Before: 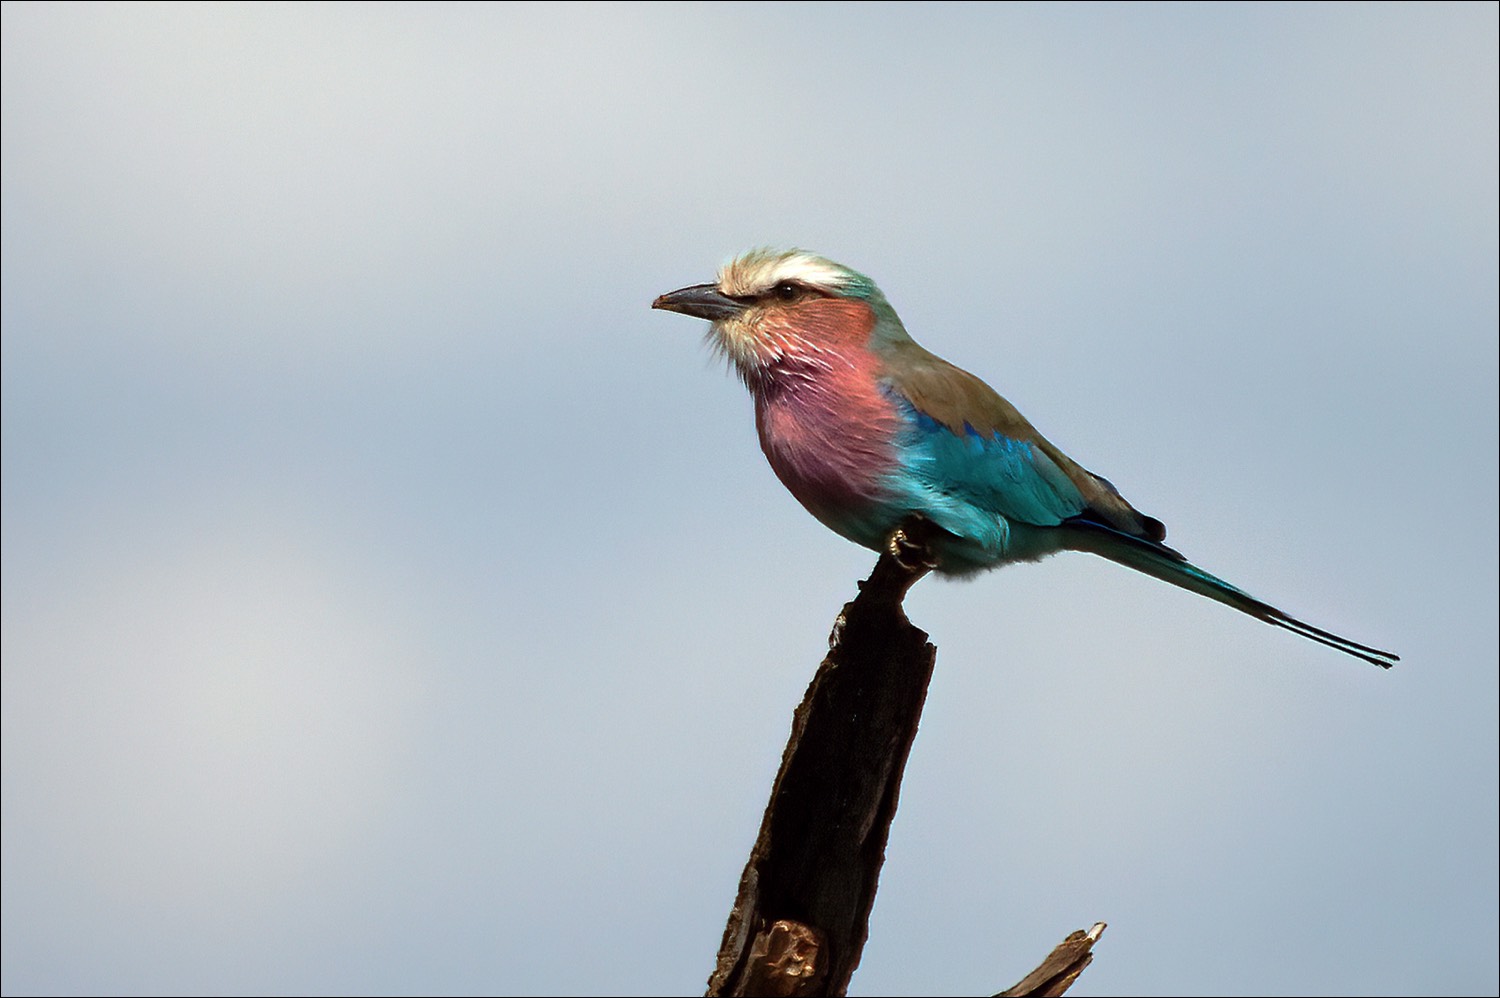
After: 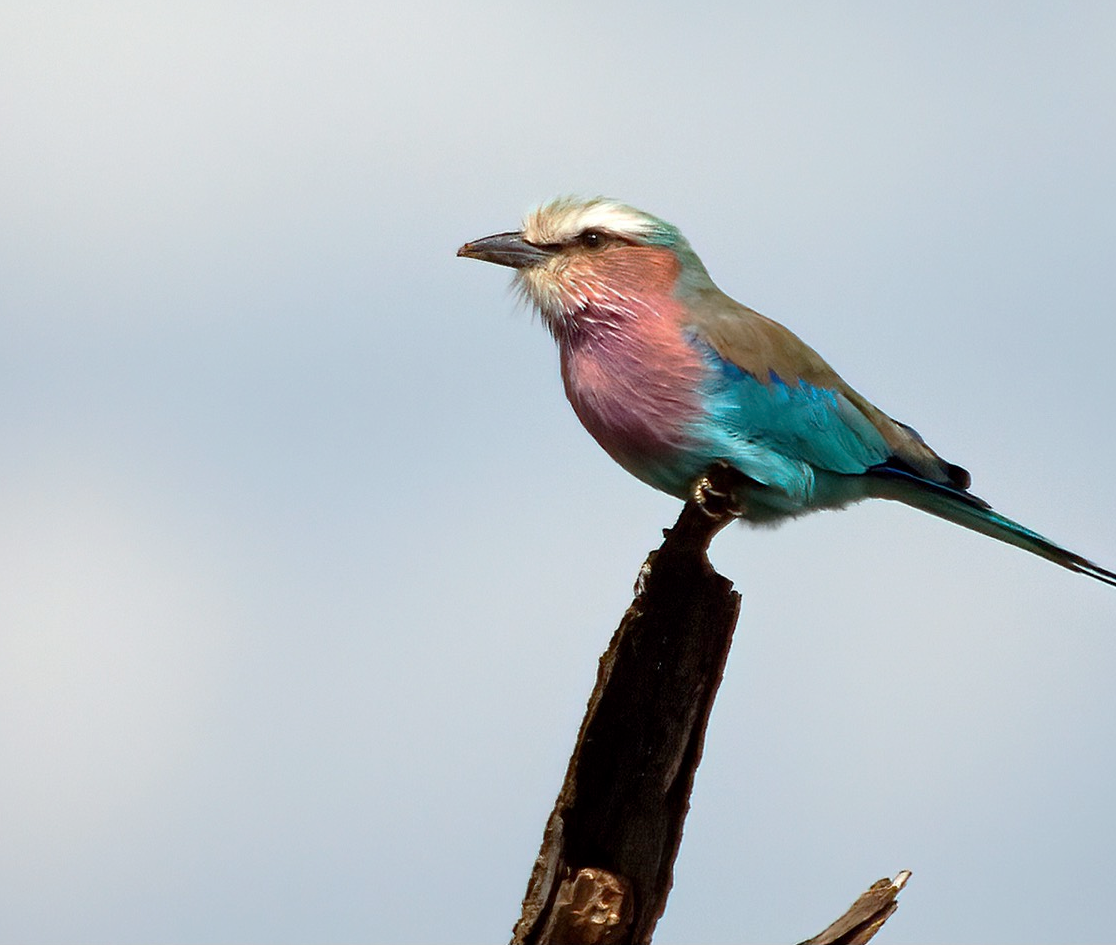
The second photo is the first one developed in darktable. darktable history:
crop and rotate: left 13.043%, top 5.301%, right 12.545%
